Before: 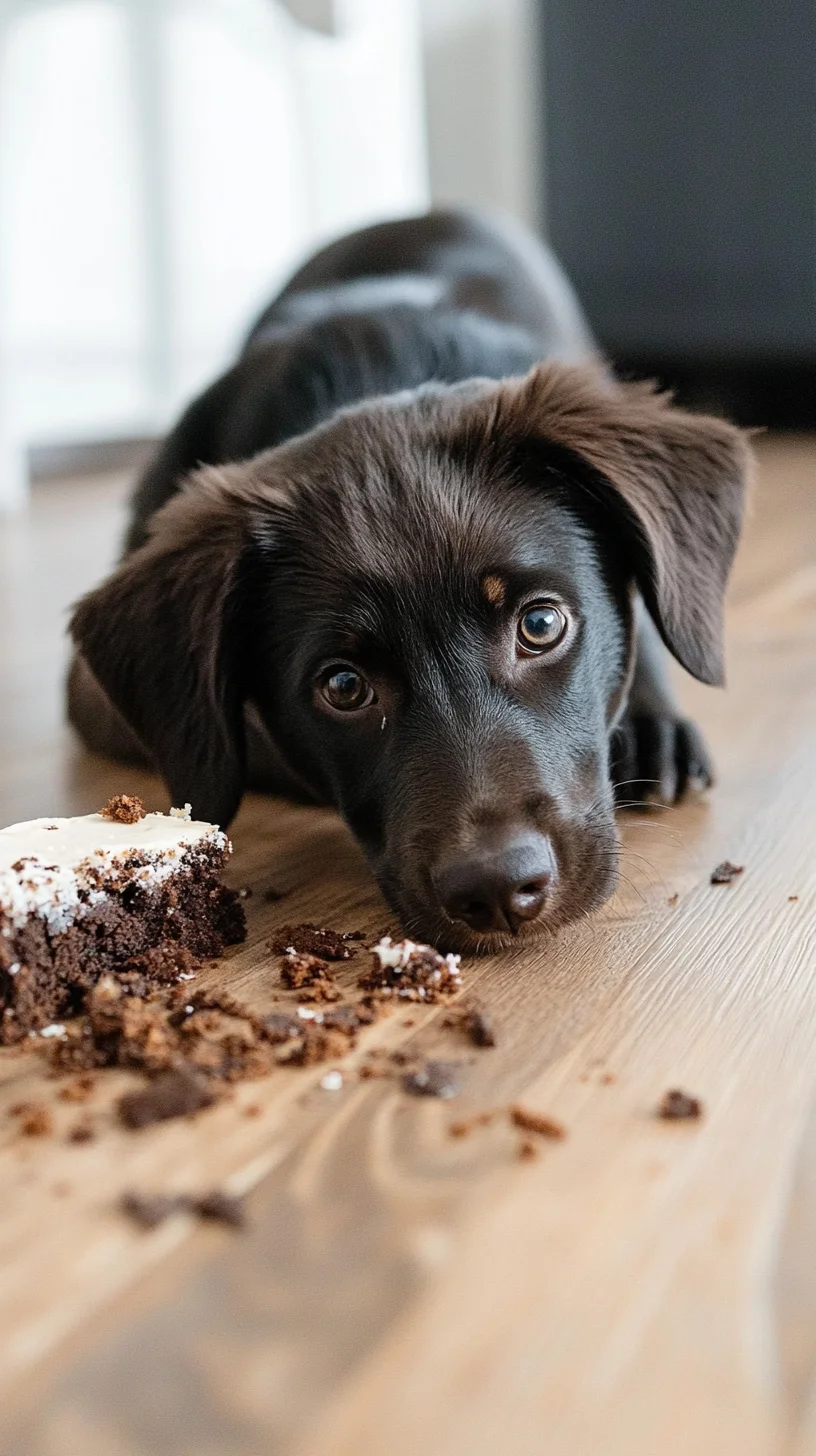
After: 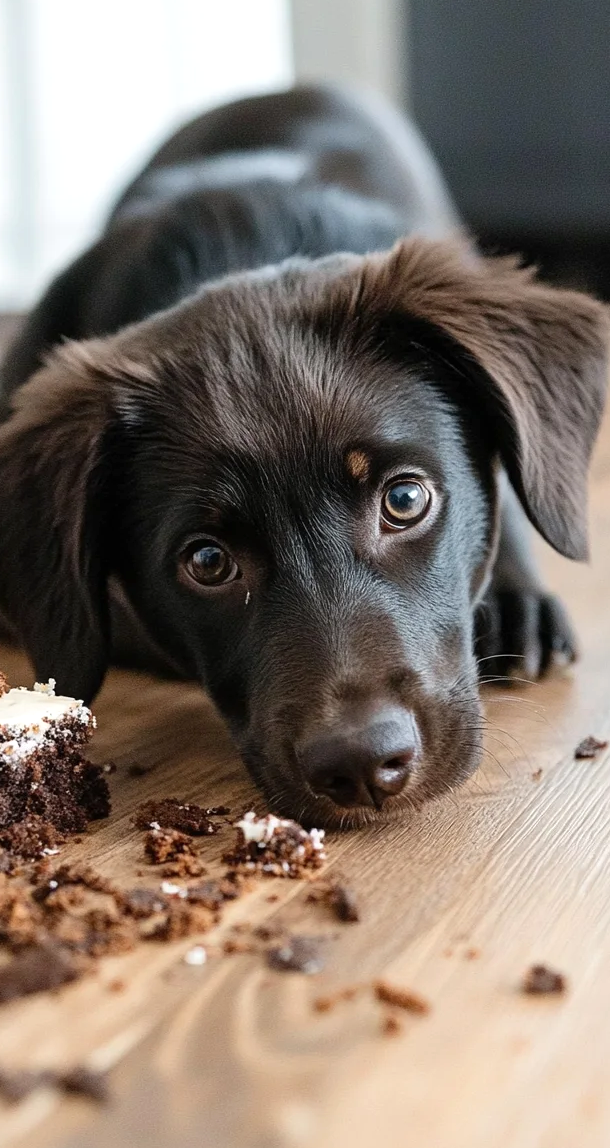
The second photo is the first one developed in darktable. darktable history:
crop: left 16.768%, top 8.653%, right 8.362%, bottom 12.485%
exposure: exposure 0.178 EV, compensate exposure bias true, compensate highlight preservation false
